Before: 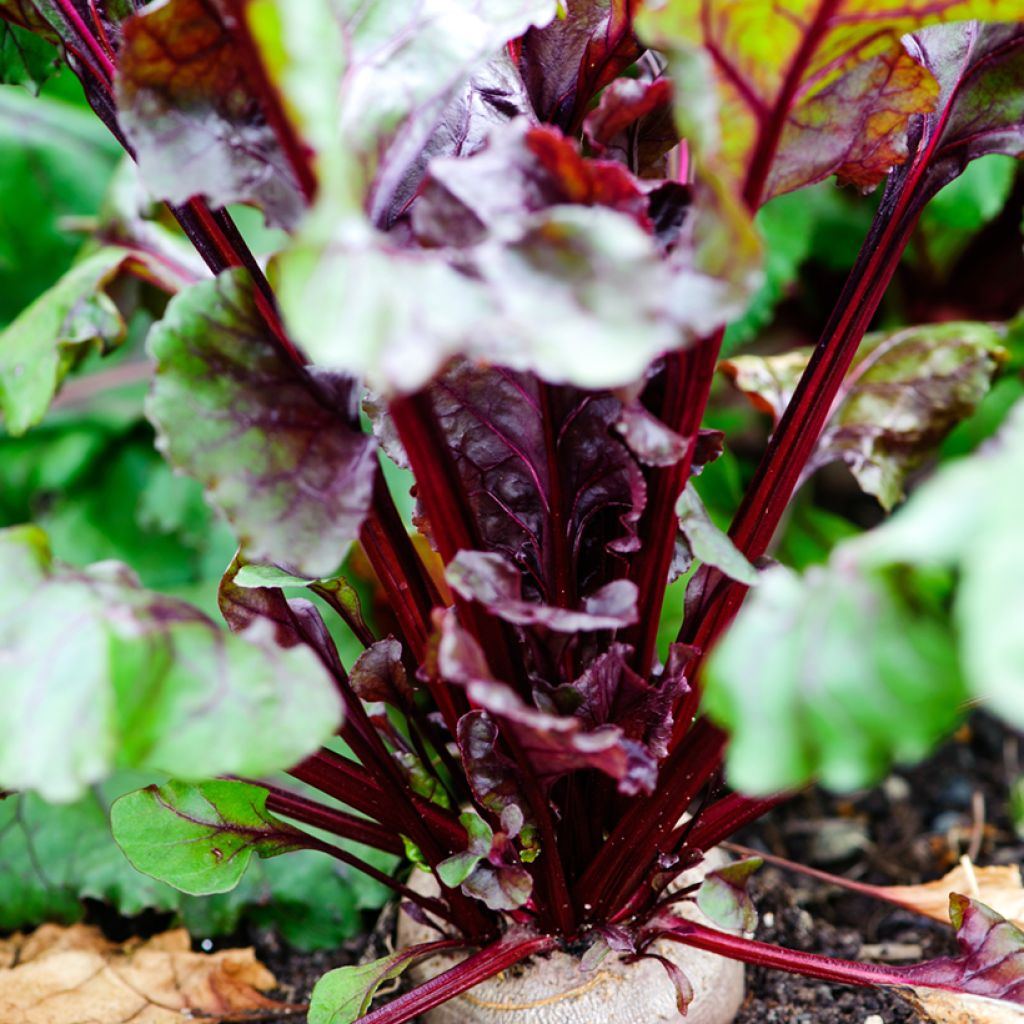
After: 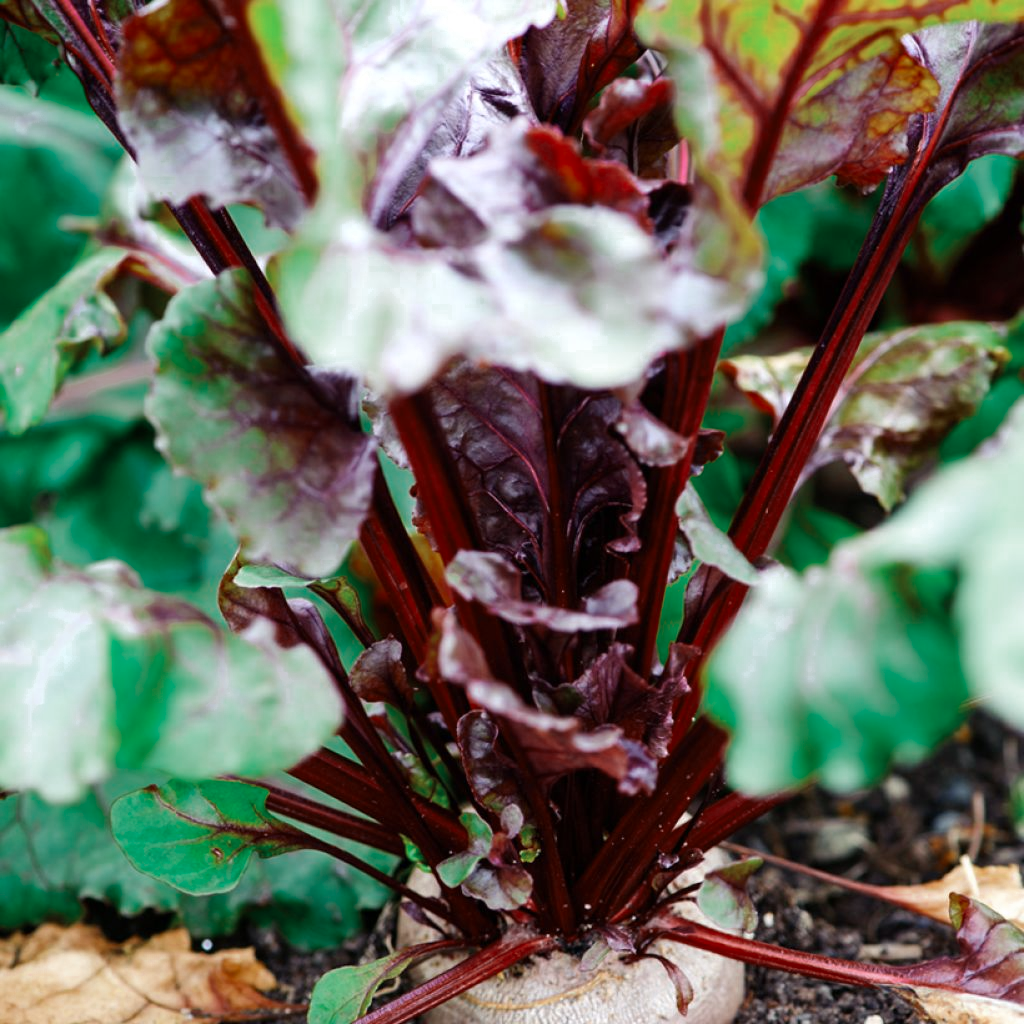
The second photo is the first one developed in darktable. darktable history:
color zones: curves: ch0 [(0, 0.5) (0.125, 0.4) (0.25, 0.5) (0.375, 0.4) (0.5, 0.4) (0.625, 0.6) (0.75, 0.6) (0.875, 0.5)]; ch1 [(0, 0.4) (0.125, 0.5) (0.25, 0.4) (0.375, 0.4) (0.5, 0.4) (0.625, 0.4) (0.75, 0.5) (0.875, 0.4)]; ch2 [(0, 0.6) (0.125, 0.5) (0.25, 0.5) (0.375, 0.6) (0.5, 0.6) (0.625, 0.5) (0.75, 0.5) (0.875, 0.5)]
